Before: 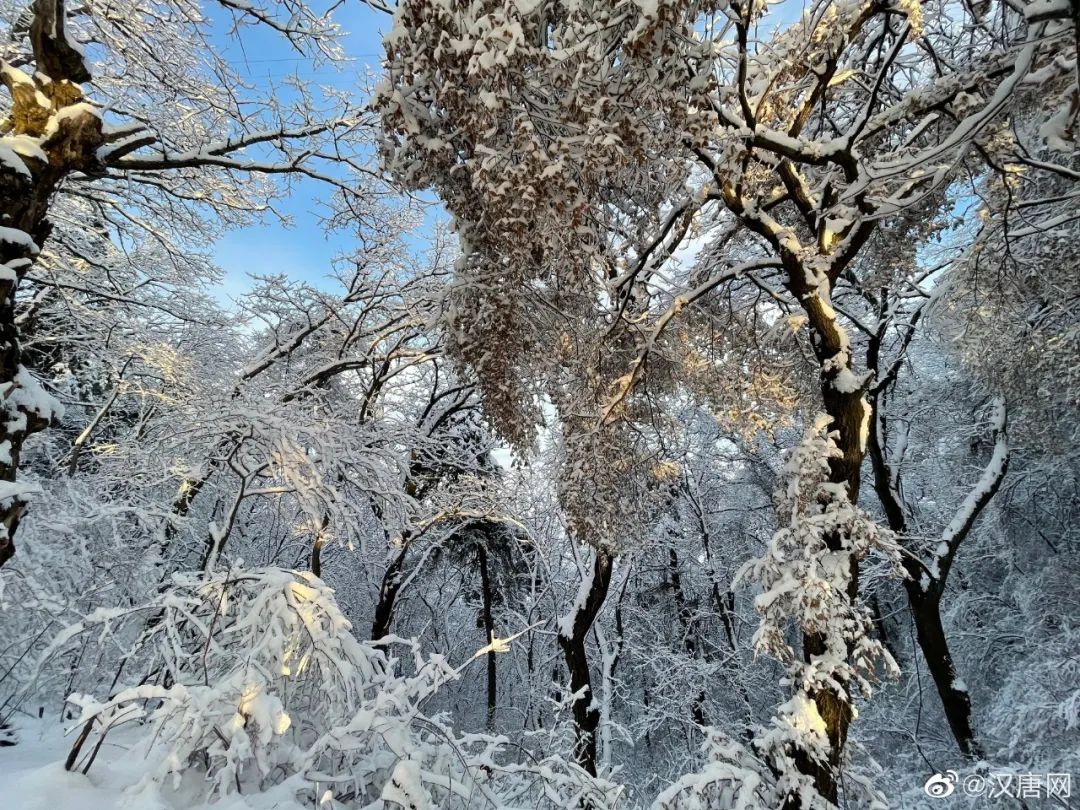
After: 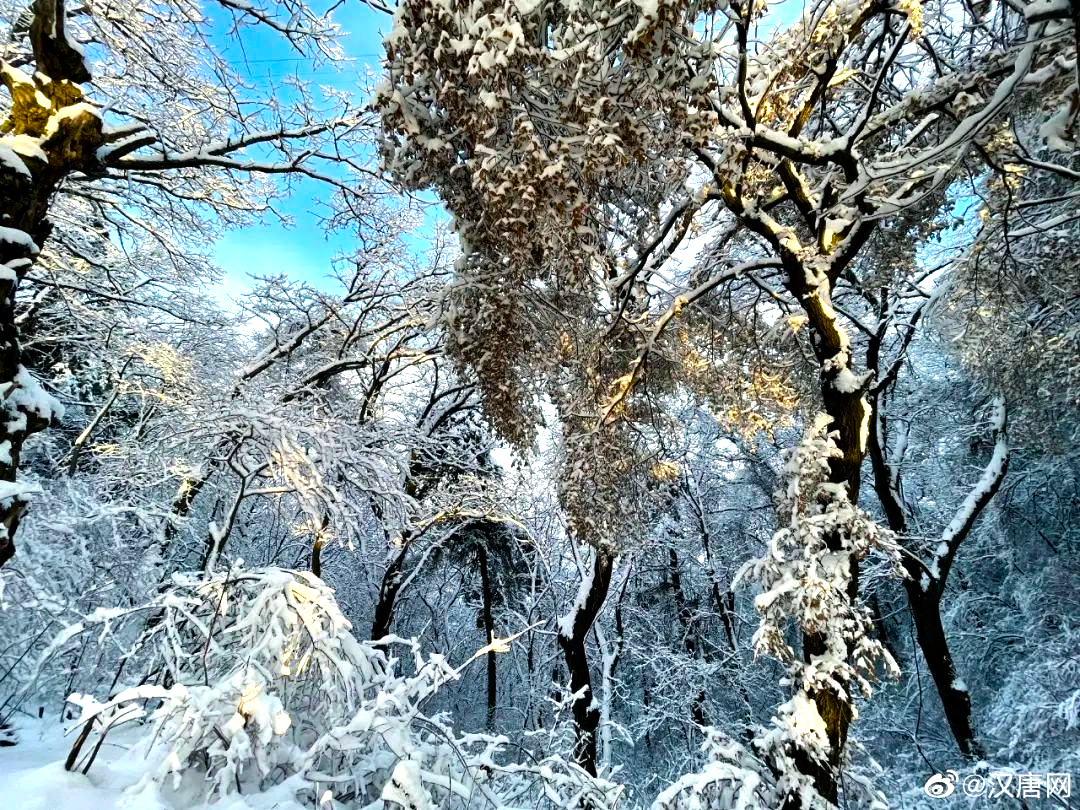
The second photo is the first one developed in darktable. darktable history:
color balance rgb: power › chroma 0.513%, power › hue 215.27°, perceptual saturation grading › global saturation 39.134%, perceptual saturation grading › highlights -25.481%, perceptual saturation grading › mid-tones 34.925%, perceptual saturation grading › shadows 35.649%, perceptual brilliance grading › highlights 12.955%, perceptual brilliance grading › mid-tones 8.403%, perceptual brilliance grading › shadows -17.137%, global vibrance 25.058%, contrast 20.147%
